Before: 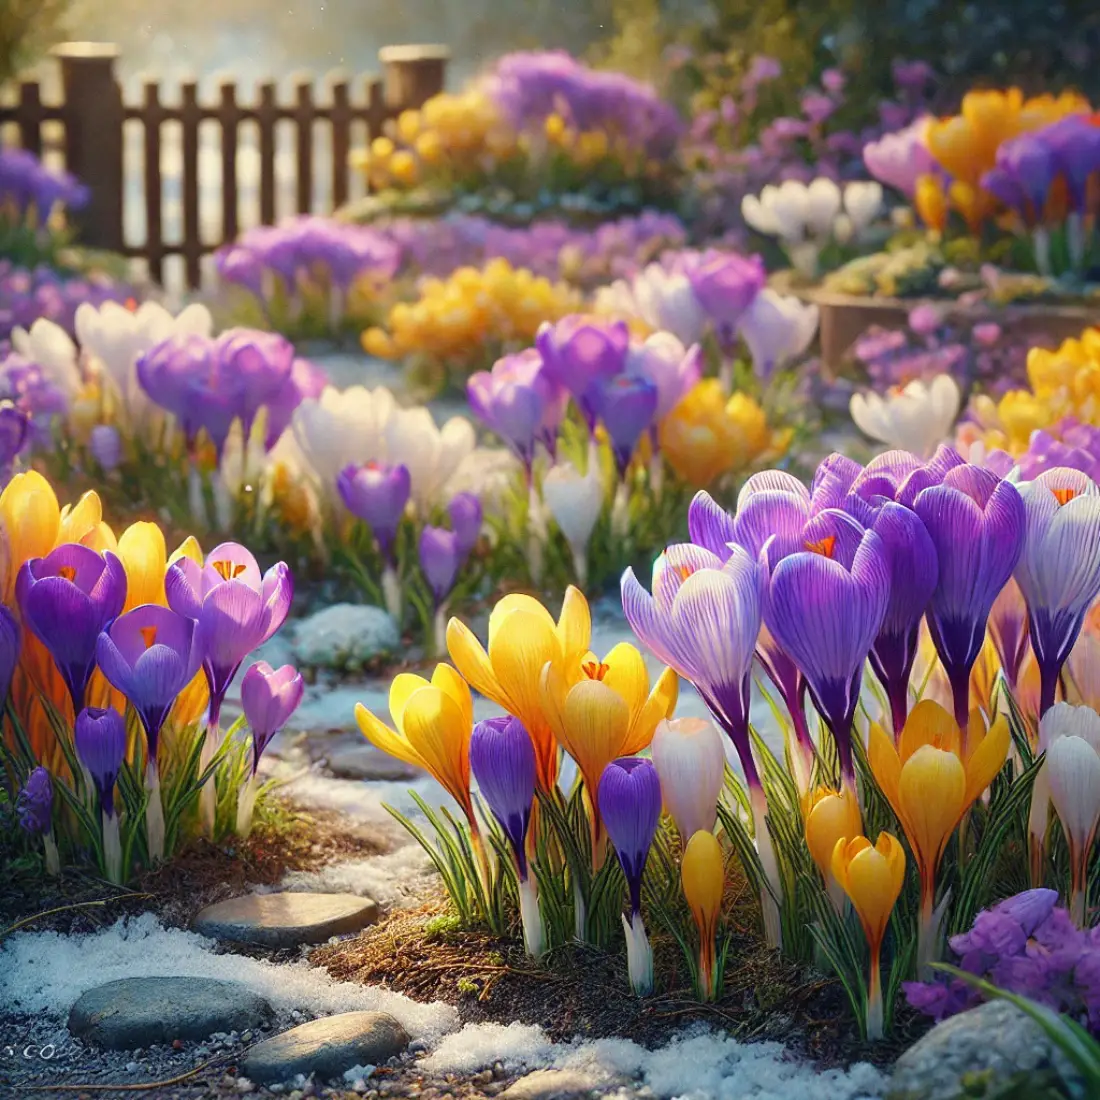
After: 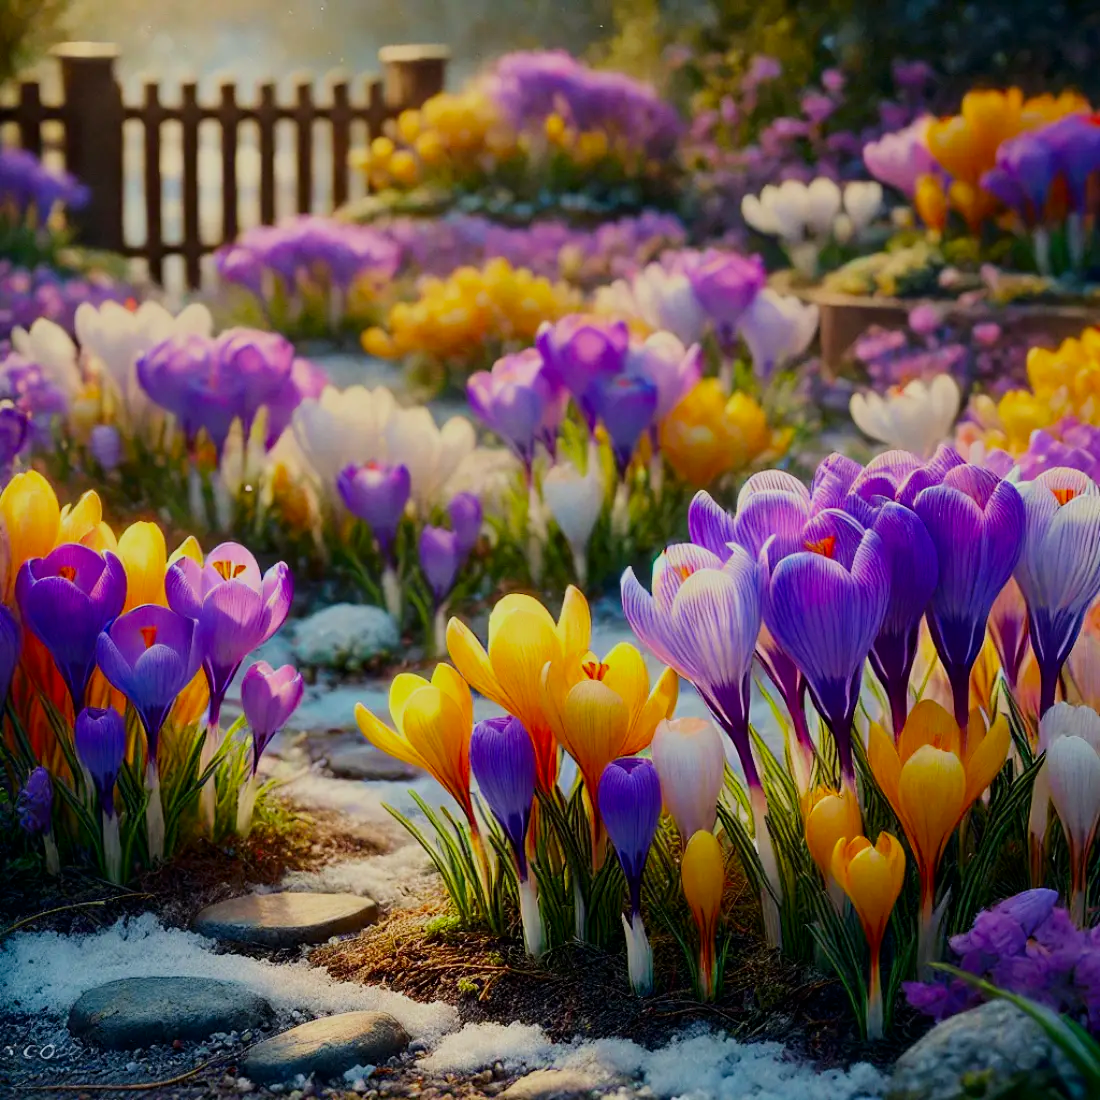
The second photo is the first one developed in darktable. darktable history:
filmic rgb: black relative exposure -7.65 EV, white relative exposure 4.56 EV, hardness 3.61, color science v6 (2022)
contrast brightness saturation: contrast 0.117, brightness -0.121, saturation 0.198
